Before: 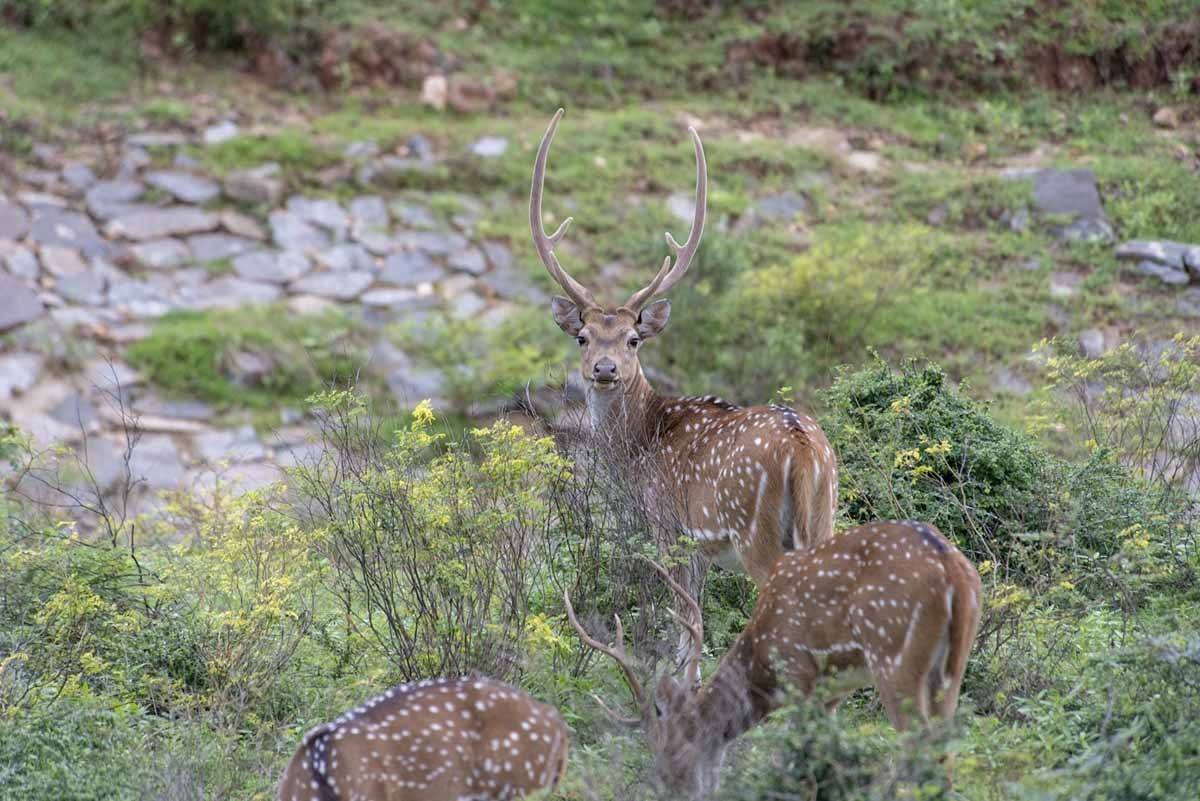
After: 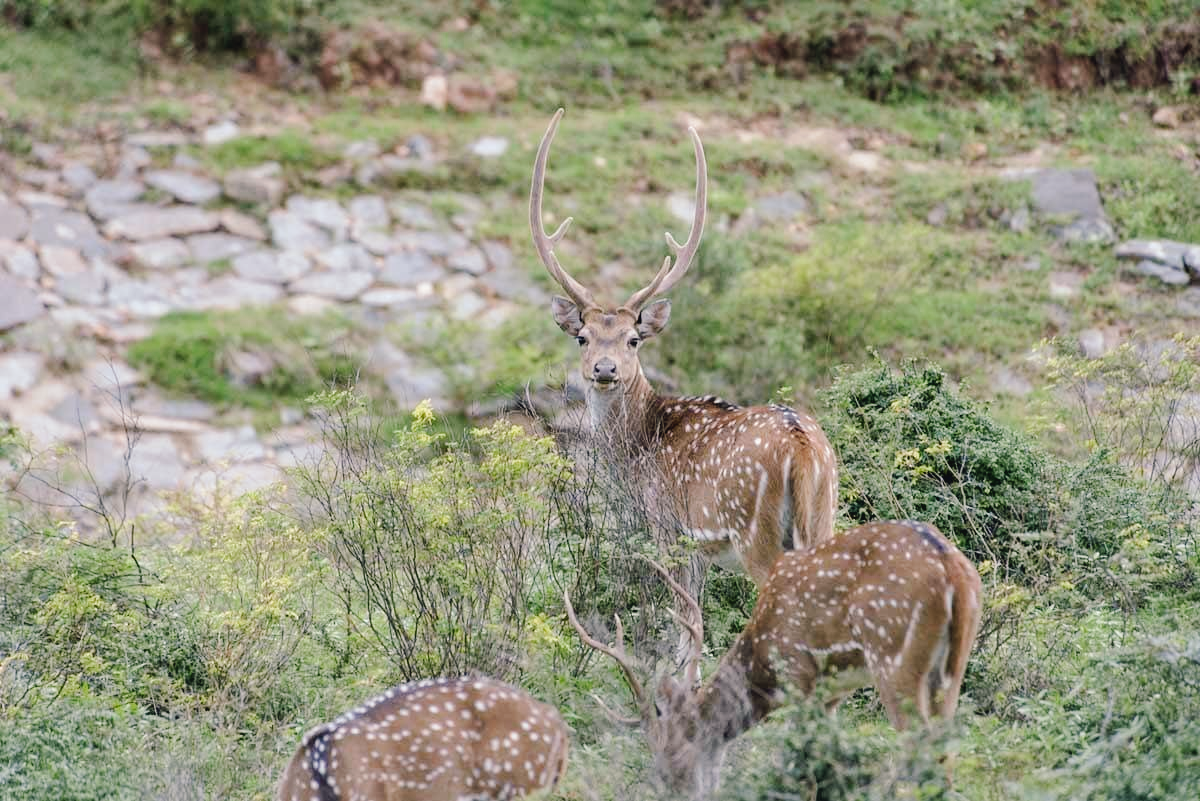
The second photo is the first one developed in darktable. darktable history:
tone curve: curves: ch0 [(0, 0) (0.003, 0.035) (0.011, 0.035) (0.025, 0.035) (0.044, 0.046) (0.069, 0.063) (0.1, 0.084) (0.136, 0.123) (0.177, 0.174) (0.224, 0.232) (0.277, 0.304) (0.335, 0.387) (0.399, 0.476) (0.468, 0.566) (0.543, 0.639) (0.623, 0.714) (0.709, 0.776) (0.801, 0.851) (0.898, 0.921) (1, 1)], preserve colors none
color look up table: target L [93.84, 87.82, 90.74, 68.76, 69.78, 61.98, 51.82, 45.43, 49.92, 32.5, 15.31, 200.3, 83.58, 78.63, 60.03, 62.49, 54.59, 53.93, 54.05, 48.56, 44.28, 43.33, 29.2, 20.45, 3.666, 96.34, 82.73, 75.78, 77.17, 68.89, 63.57, 63.04, 68.73, 48.62, 52.97, 47.94, 43.22, 45, 42.78, 17.36, 15.48, 20.48, 94.13, 89.73, 71.25, 65.99, 58.45, 51.03, 41.25], target a [-7.149, -26.47, -39.79, -26.56, -48.97, -56.29, -19.46, -36.41, -15.63, -25.18, -12.34, 0, 12.47, 10.46, 50.28, 37.23, 62.72, 71.63, -1.719, 75.21, 33.55, 28.87, 3.531, 34.45, 11.68, 1.667, 25.21, 32.82, 14.22, 16.72, 60.58, 62.08, 38.07, 42.85, 5.93, 60.97, 15.43, 45.25, 27.35, 4.081, 26.15, 28.08, -18.16, -33.61, -3.795, -26.01, -32.3, -4.459, -9.219], target b [35.84, 59.9, 14.91, 28.99, 28.99, 53.73, 48.12, 41, 12.98, 31.53, 20.14, 0, 17.53, 78.68, 63, 40.39, 49.06, 24.03, 36.85, 58.36, 46.48, 15.19, 14.82, 27.38, 0.303, -1.62, -18.68, 2.648, -31.25, 0.953, -10.25, -28.75, -42.92, -2.01, -50.64, -13.04, -10.35, -49.37, -68.33, -27.26, -19.16, -57.19, -0.272, -11.27, -20.28, -21.33, 4.749, -7.456, -30.19], num patches 49
